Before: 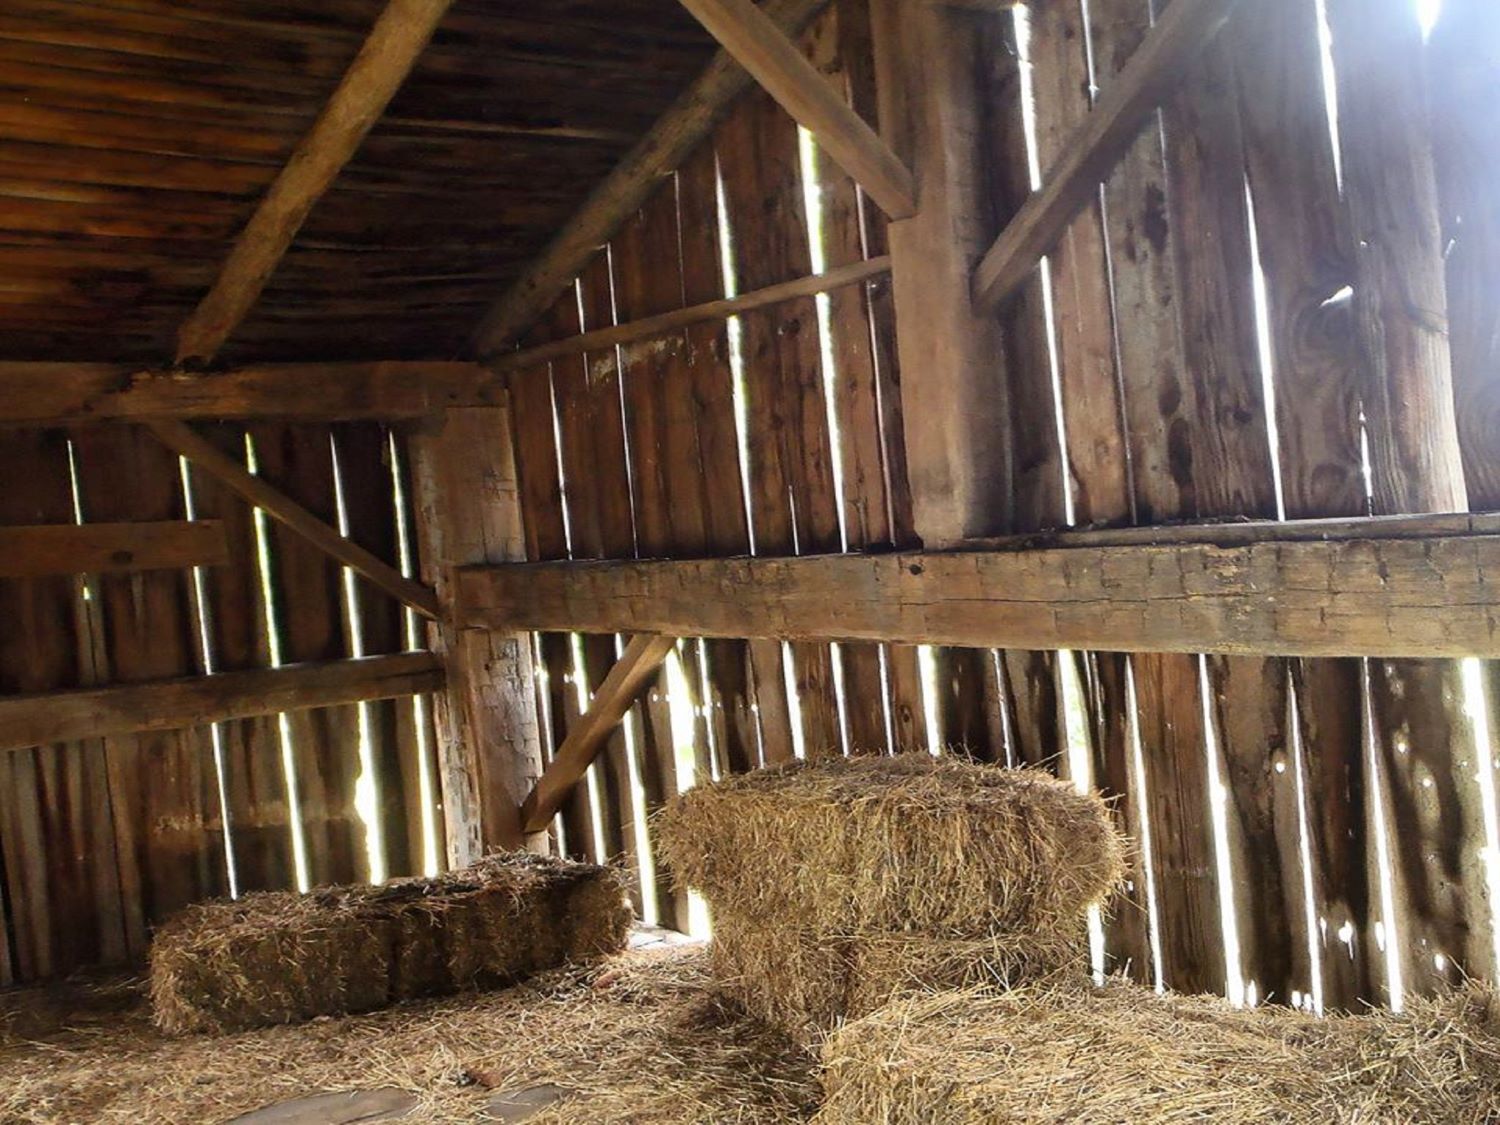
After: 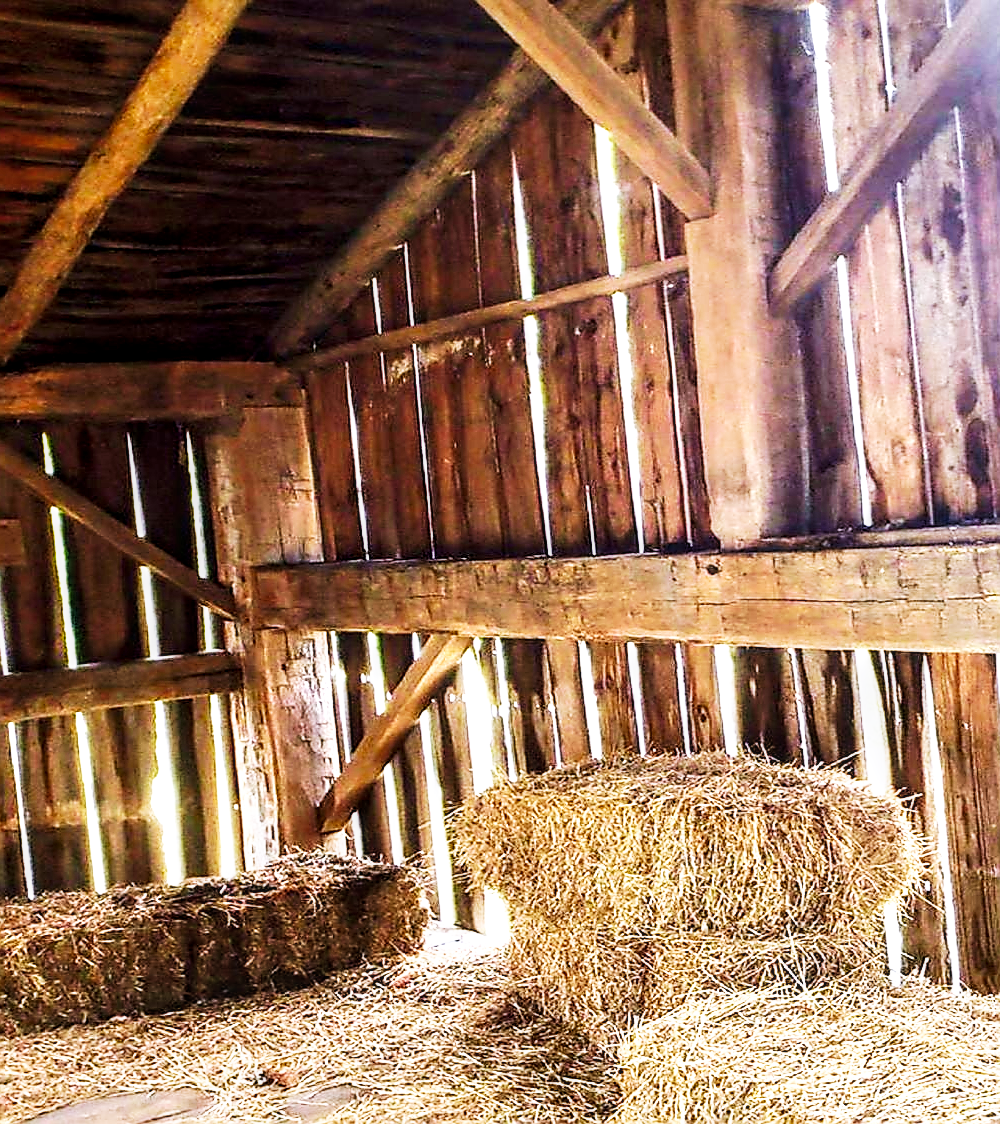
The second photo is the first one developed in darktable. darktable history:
local contrast: detail 130%
velvia: on, module defaults
exposure: exposure 0.3 EV, compensate highlight preservation false
white balance: red 1.004, blue 1.096
crop and rotate: left 13.537%, right 19.796%
sharpen: radius 1.4, amount 1.25, threshold 0.7
tone curve: color space Lab, linked channels, preserve colors none
base curve: curves: ch0 [(0, 0) (0.007, 0.004) (0.027, 0.03) (0.046, 0.07) (0.207, 0.54) (0.442, 0.872) (0.673, 0.972) (1, 1)], preserve colors none
